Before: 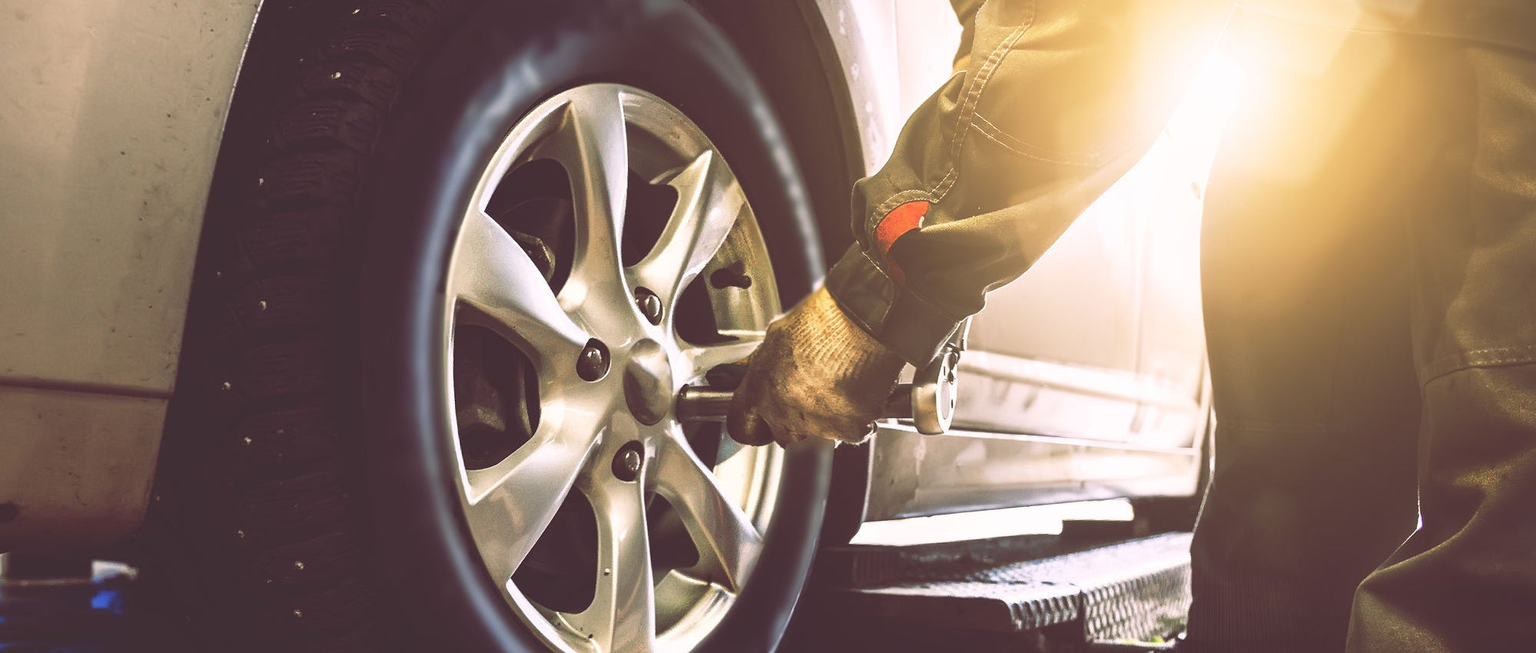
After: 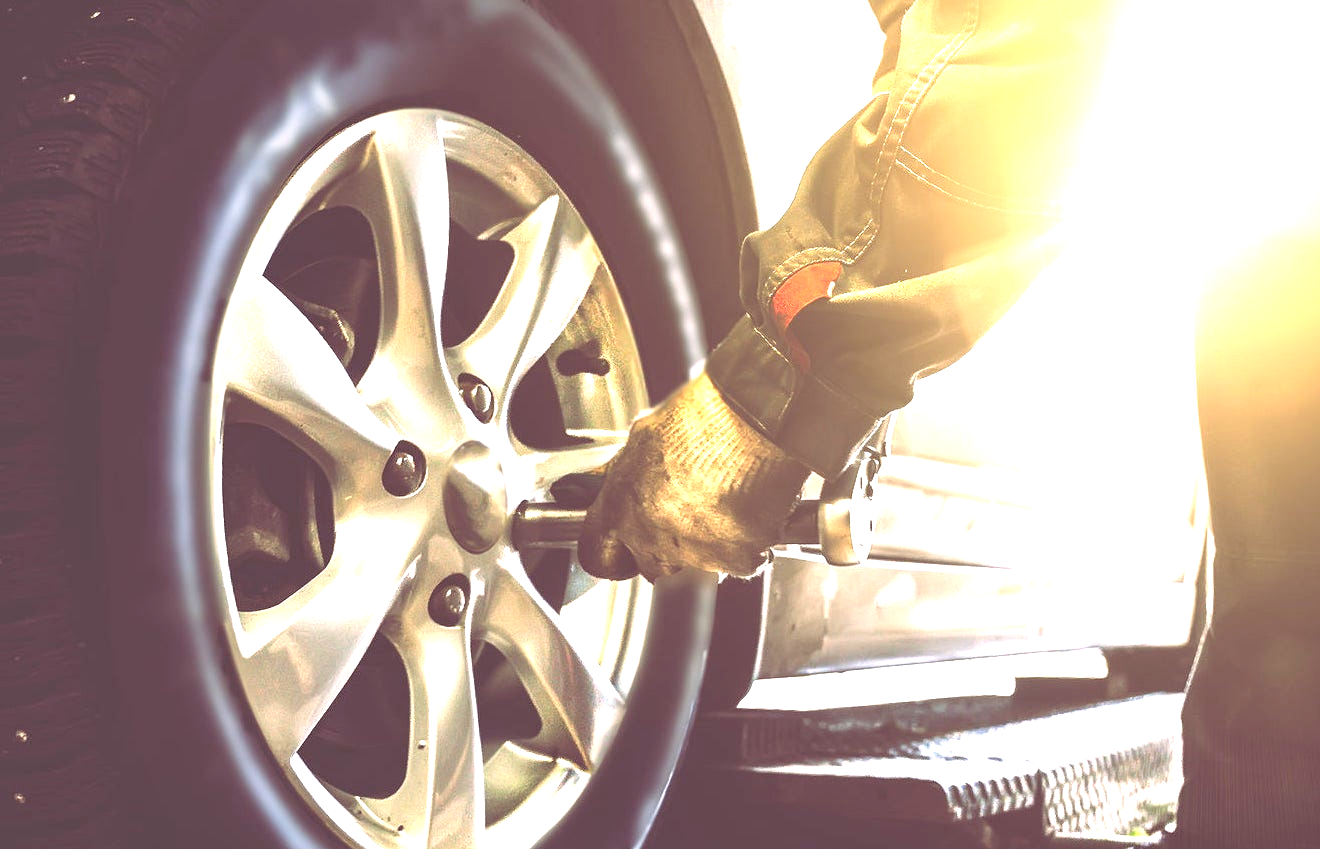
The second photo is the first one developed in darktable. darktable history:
crop and rotate: left 18.442%, right 15.508%
exposure: black level correction 0, exposure 1.125 EV, compensate exposure bias true, compensate highlight preservation false
